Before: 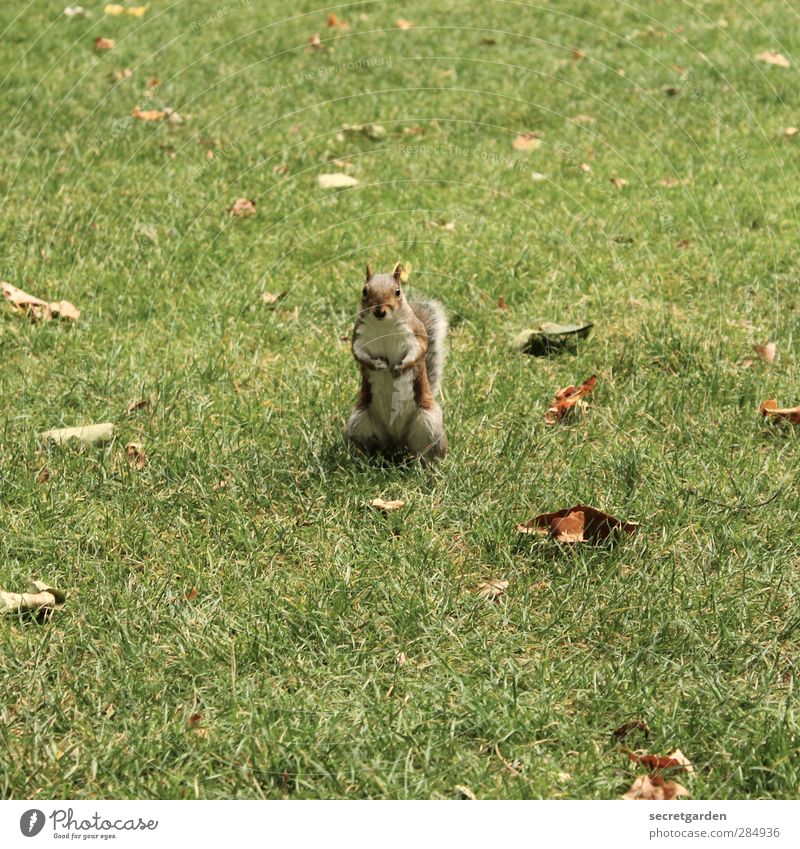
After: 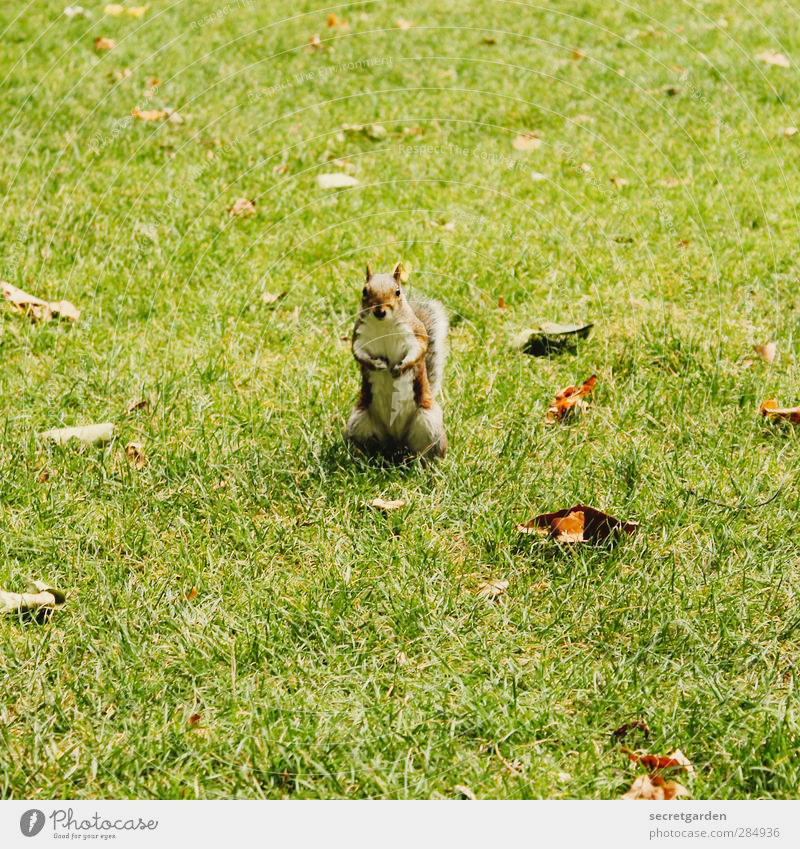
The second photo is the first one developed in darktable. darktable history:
tone curve: curves: ch0 [(0, 0.03) (0.113, 0.087) (0.207, 0.184) (0.515, 0.612) (0.712, 0.793) (1, 0.946)]; ch1 [(0, 0) (0.172, 0.123) (0.317, 0.279) (0.407, 0.401) (0.476, 0.482) (0.505, 0.499) (0.534, 0.534) (0.632, 0.645) (0.726, 0.745) (1, 1)]; ch2 [(0, 0) (0.411, 0.424) (0.505, 0.505) (0.521, 0.524) (0.541, 0.569) (0.65, 0.699) (1, 1)], preserve colors none
color balance rgb: perceptual saturation grading › global saturation 13.159%, global vibrance 9.926%
